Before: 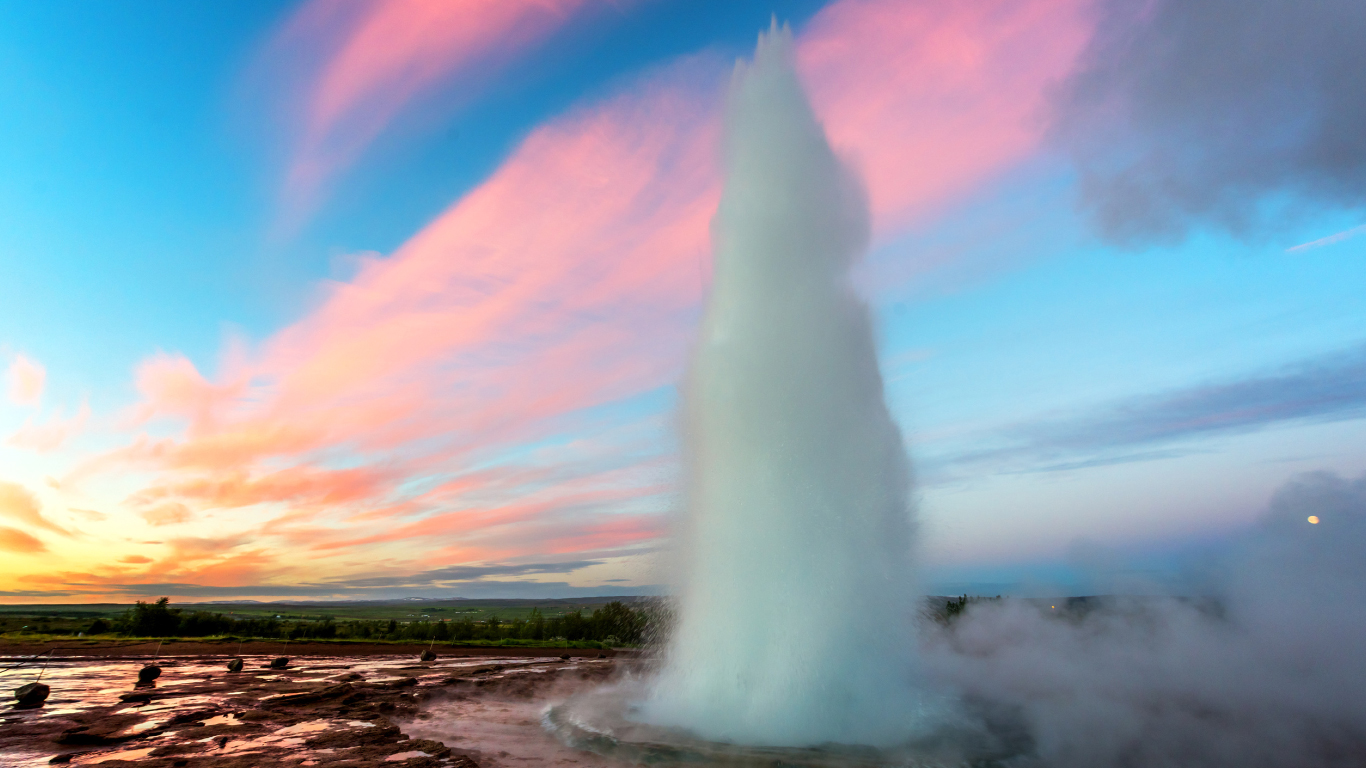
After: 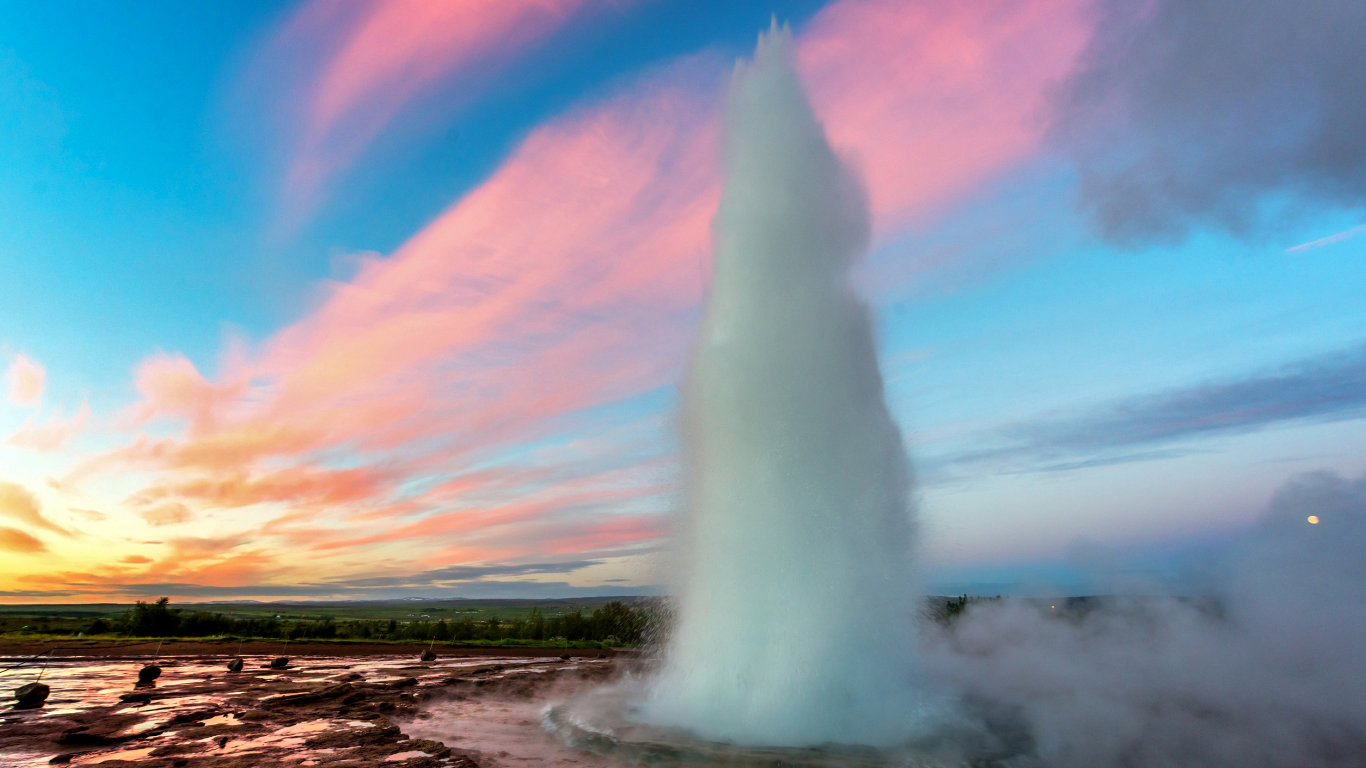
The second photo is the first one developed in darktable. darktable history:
shadows and highlights: shadows 60, soften with gaussian
white balance: emerald 1
